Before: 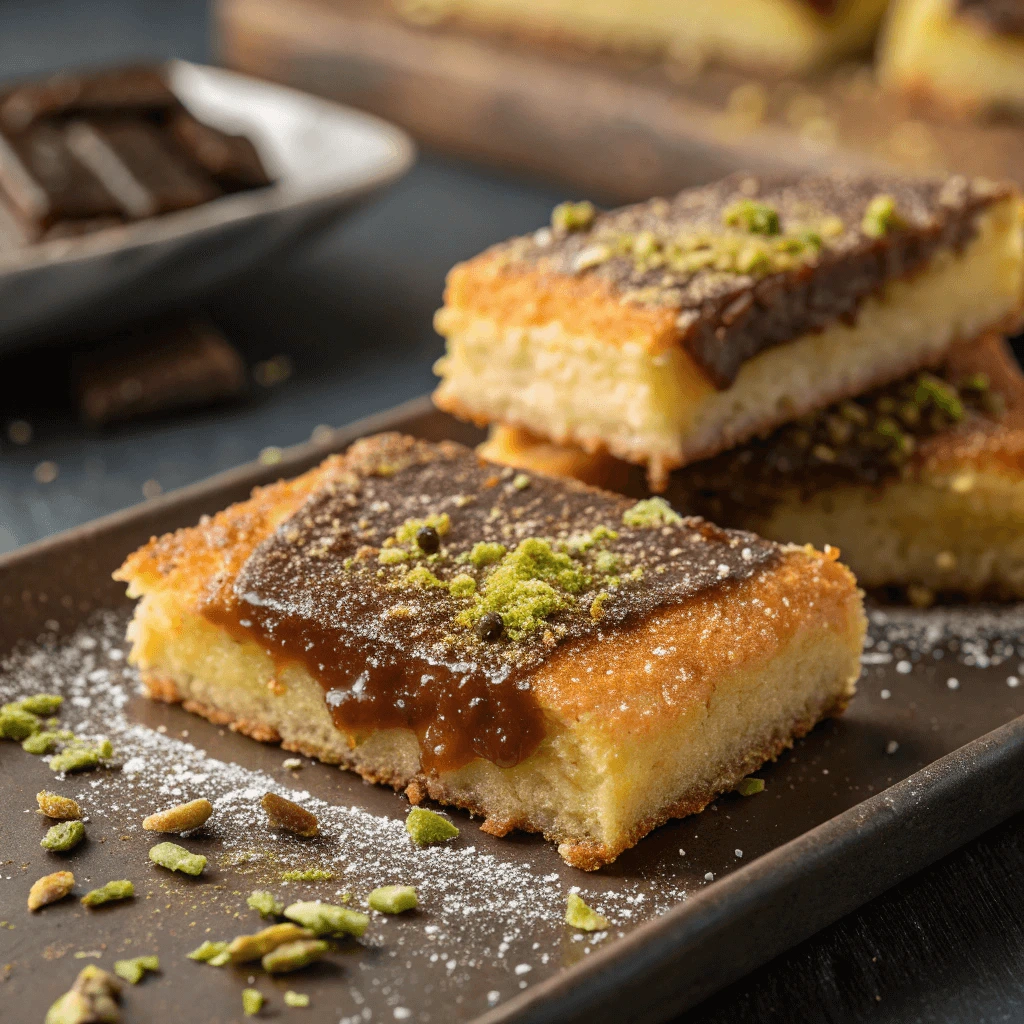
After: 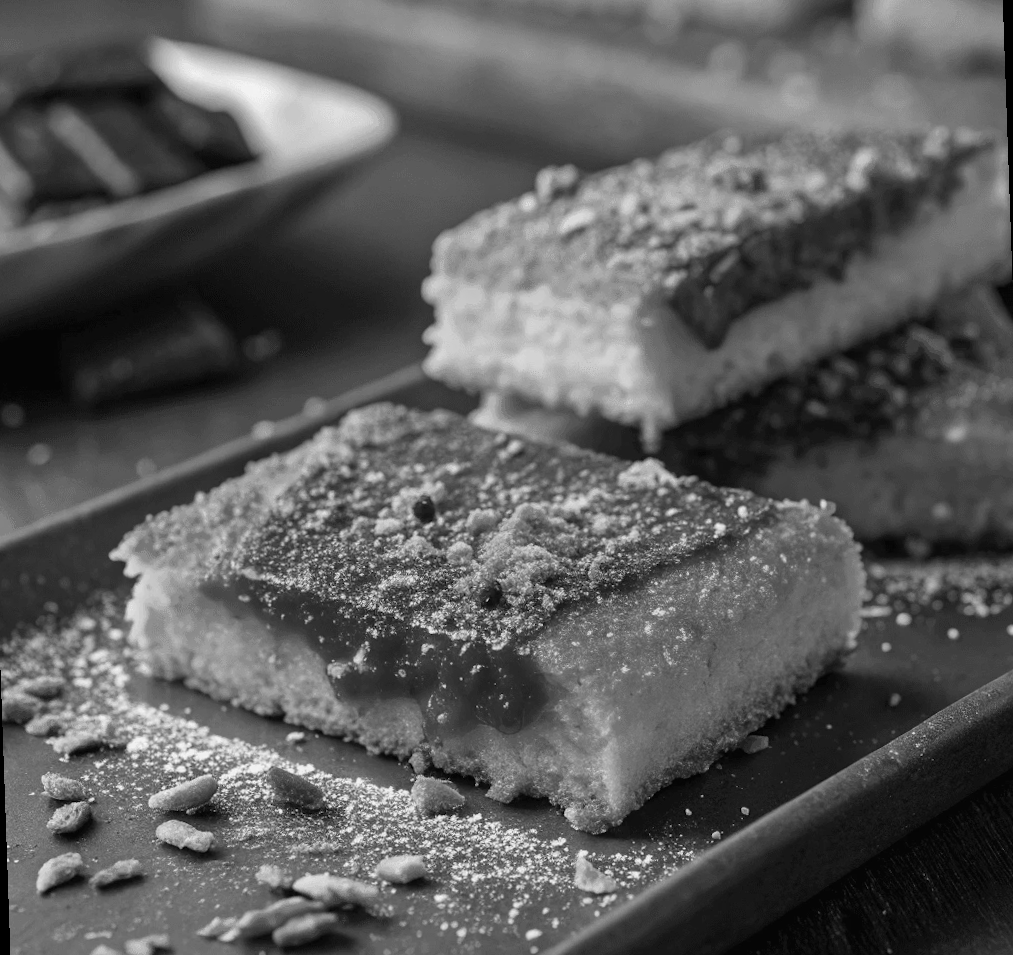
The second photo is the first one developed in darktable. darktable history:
monochrome: a 0, b 0, size 0.5, highlights 0.57
rotate and perspective: rotation -2°, crop left 0.022, crop right 0.978, crop top 0.049, crop bottom 0.951
